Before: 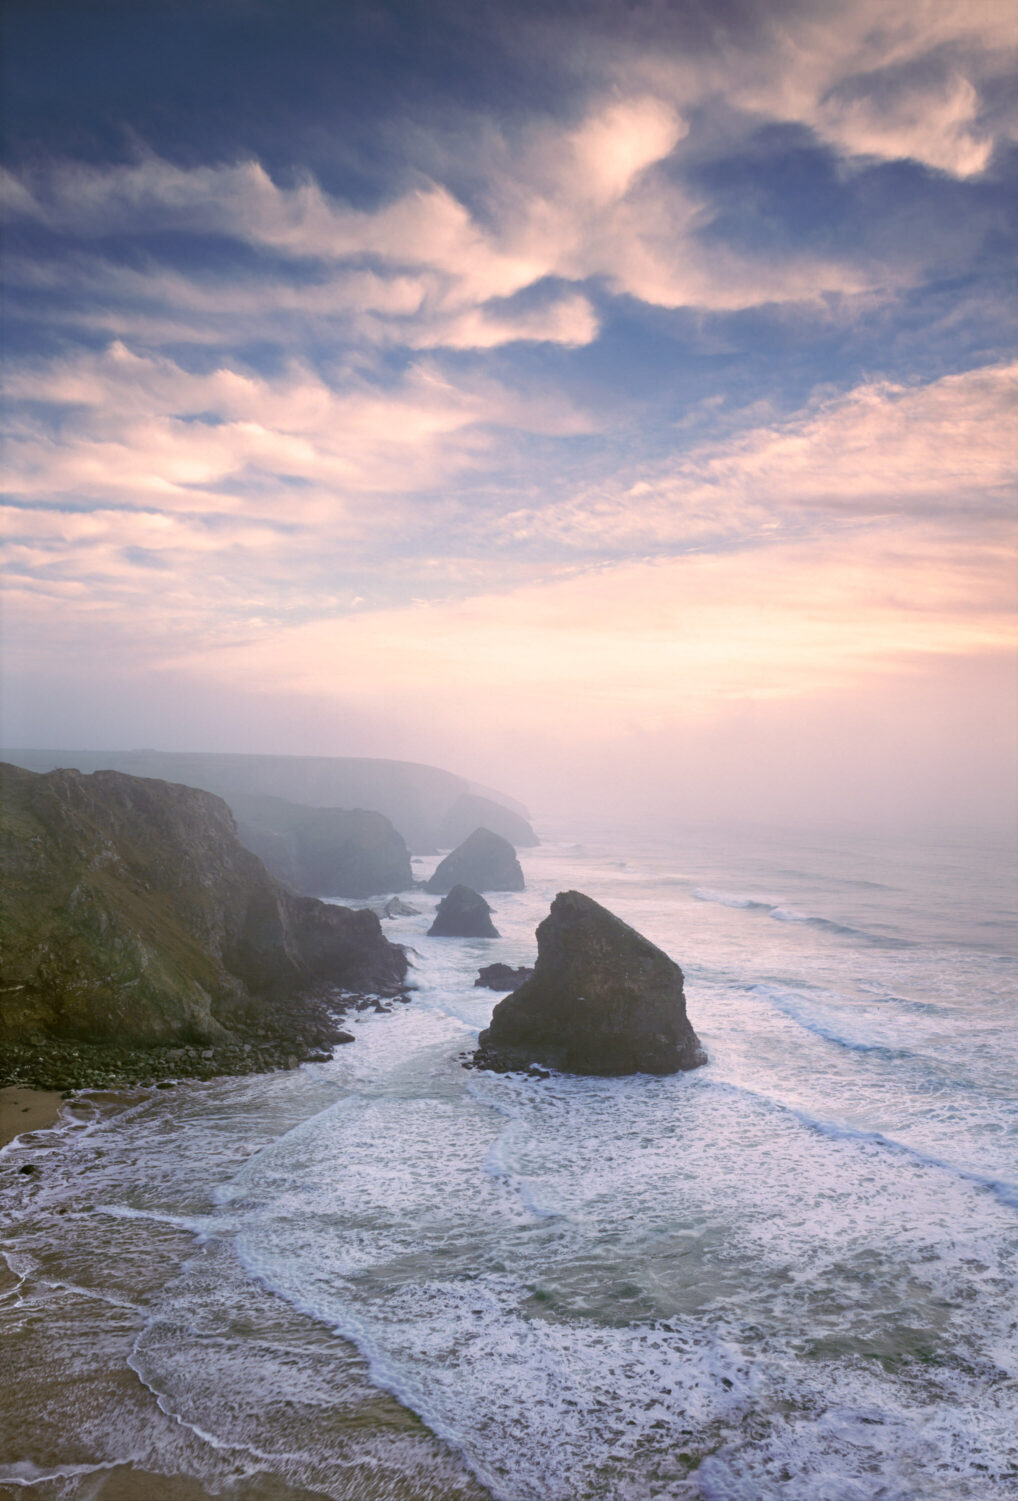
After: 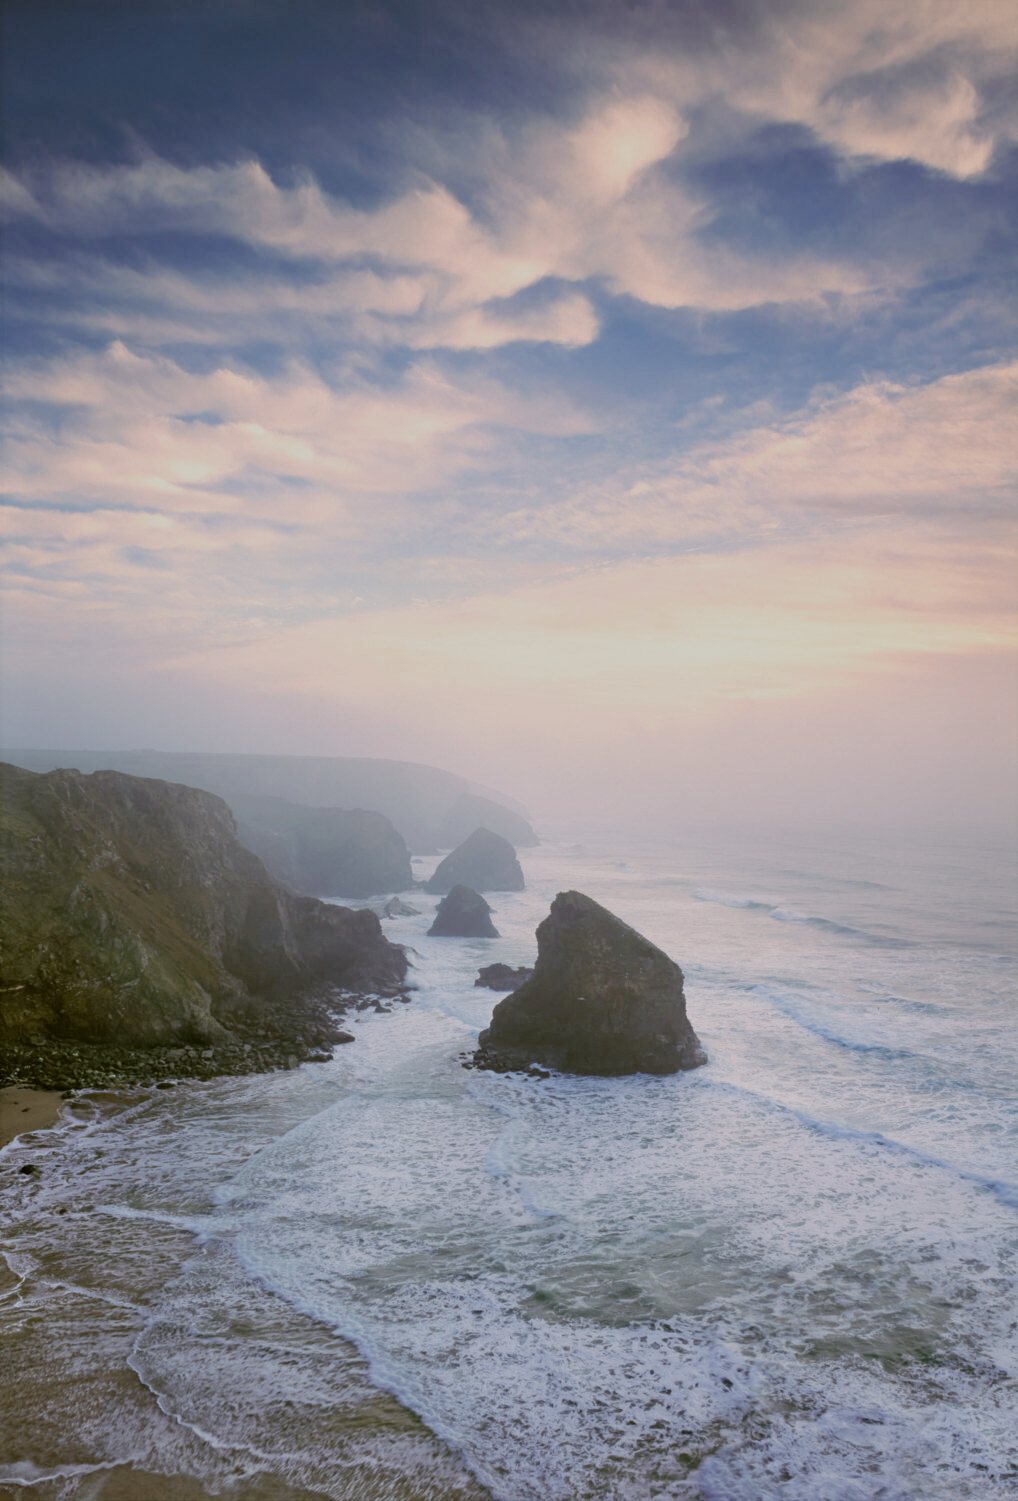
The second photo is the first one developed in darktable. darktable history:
filmic rgb: black relative exposure -7.65 EV, white relative exposure 4.56 EV, hardness 3.61
color balance: lift [1.004, 1.002, 1.002, 0.998], gamma [1, 1.007, 1.002, 0.993], gain [1, 0.977, 1.013, 1.023], contrast -3.64%
